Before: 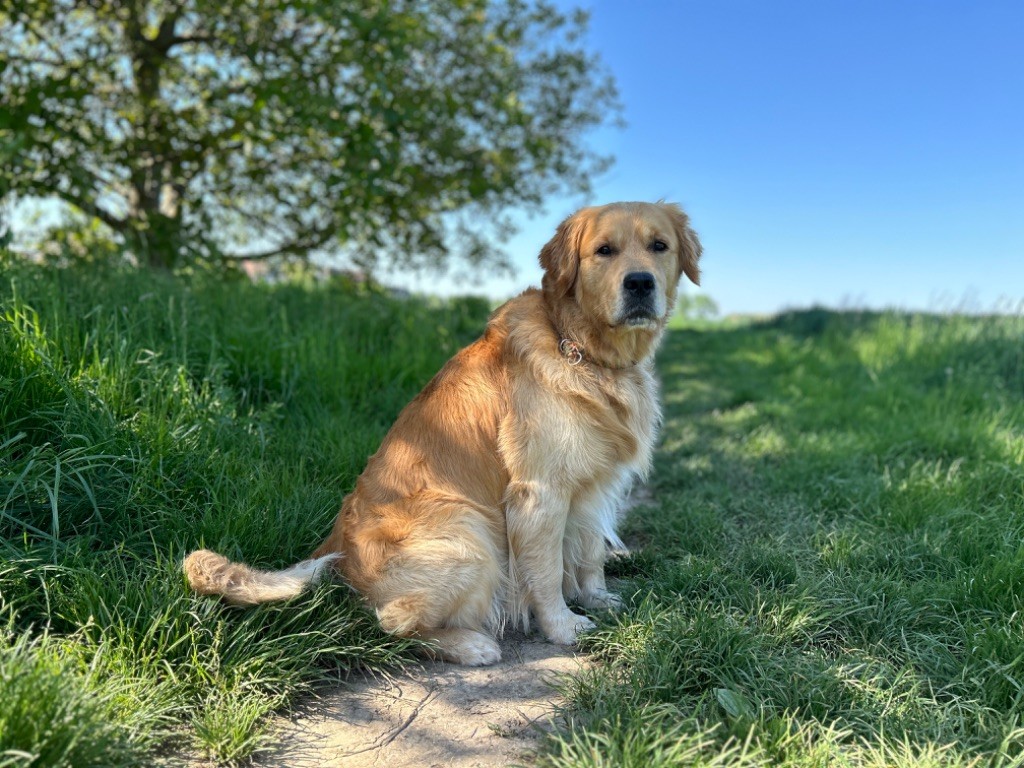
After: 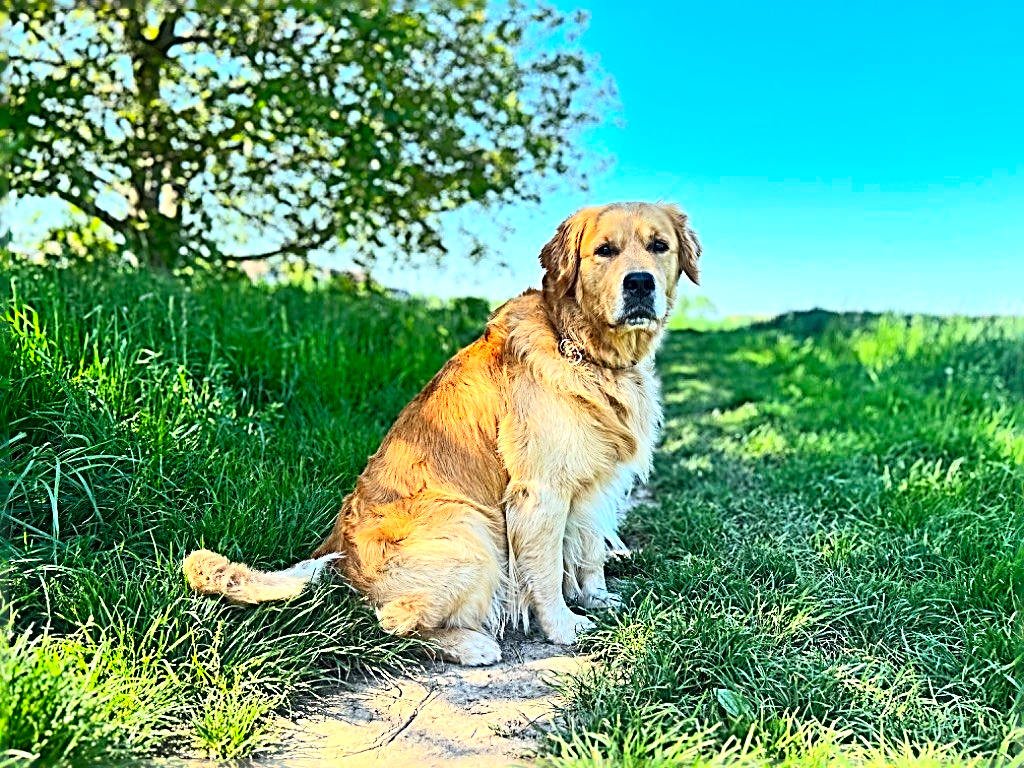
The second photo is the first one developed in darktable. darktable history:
sharpen: radius 3.208, amount 1.735
tone equalizer: -8 EV 0.018 EV, -7 EV -0.01 EV, -6 EV 0.023 EV, -5 EV 0.03 EV, -4 EV 0.271 EV, -3 EV 0.615 EV, -2 EV 0.559 EV, -1 EV 0.186 EV, +0 EV 0.016 EV, edges refinement/feathering 500, mask exposure compensation -1.57 EV, preserve details no
haze removal: strength -0.094, compatibility mode true, adaptive false
contrast brightness saturation: contrast 0.199, brightness 0.195, saturation 0.79
